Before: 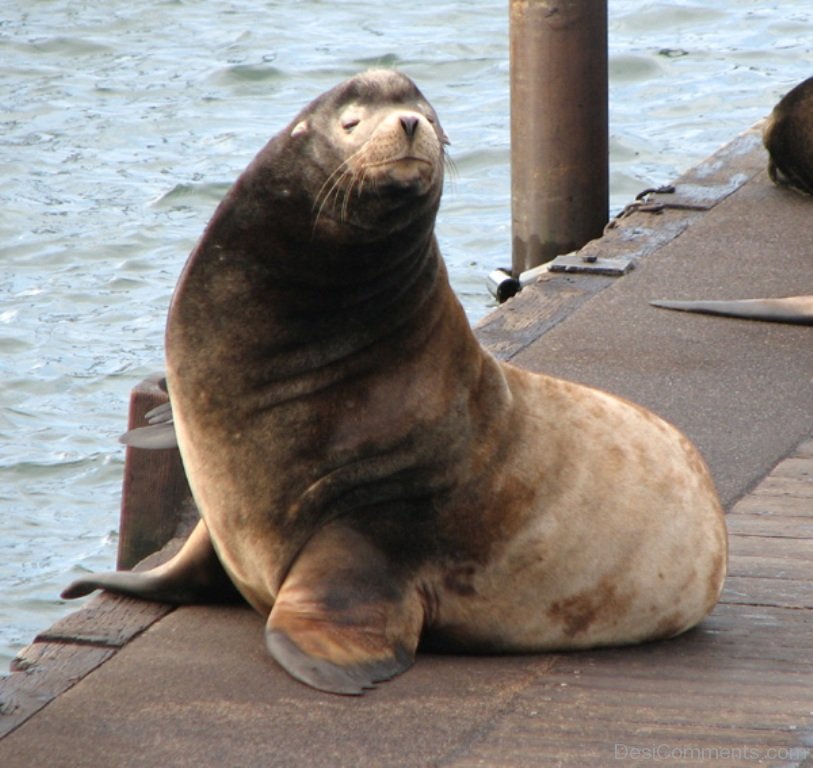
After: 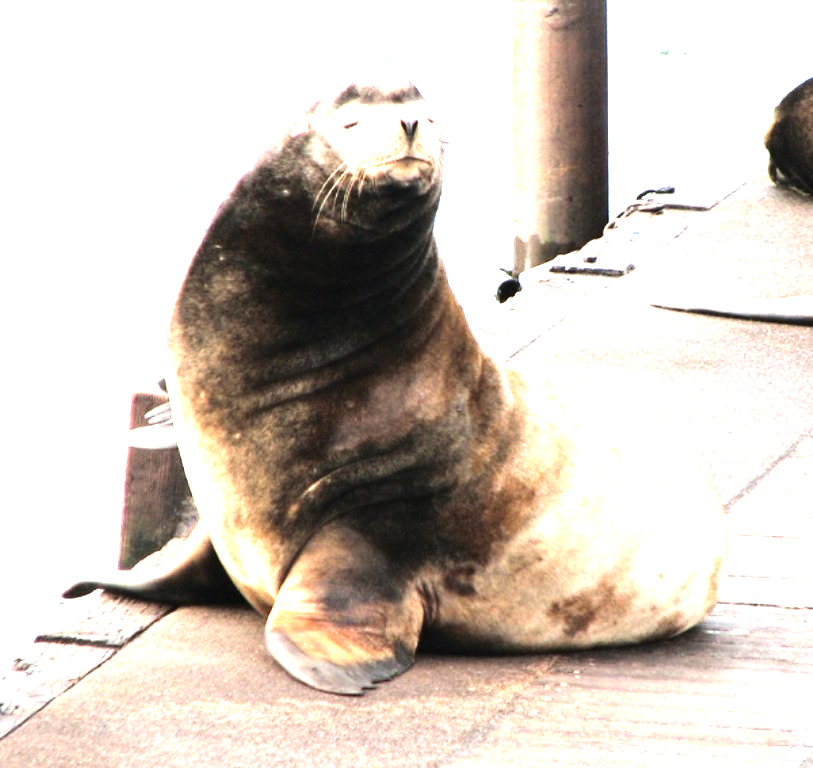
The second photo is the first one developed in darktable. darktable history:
exposure: black level correction 0, exposure 1.379 EV, compensate exposure bias true, compensate highlight preservation false
tone equalizer: -8 EV -1.08 EV, -7 EV -1.01 EV, -6 EV -0.867 EV, -5 EV -0.578 EV, -3 EV 0.578 EV, -2 EV 0.867 EV, -1 EV 1.01 EV, +0 EV 1.08 EV, edges refinement/feathering 500, mask exposure compensation -1.57 EV, preserve details no
